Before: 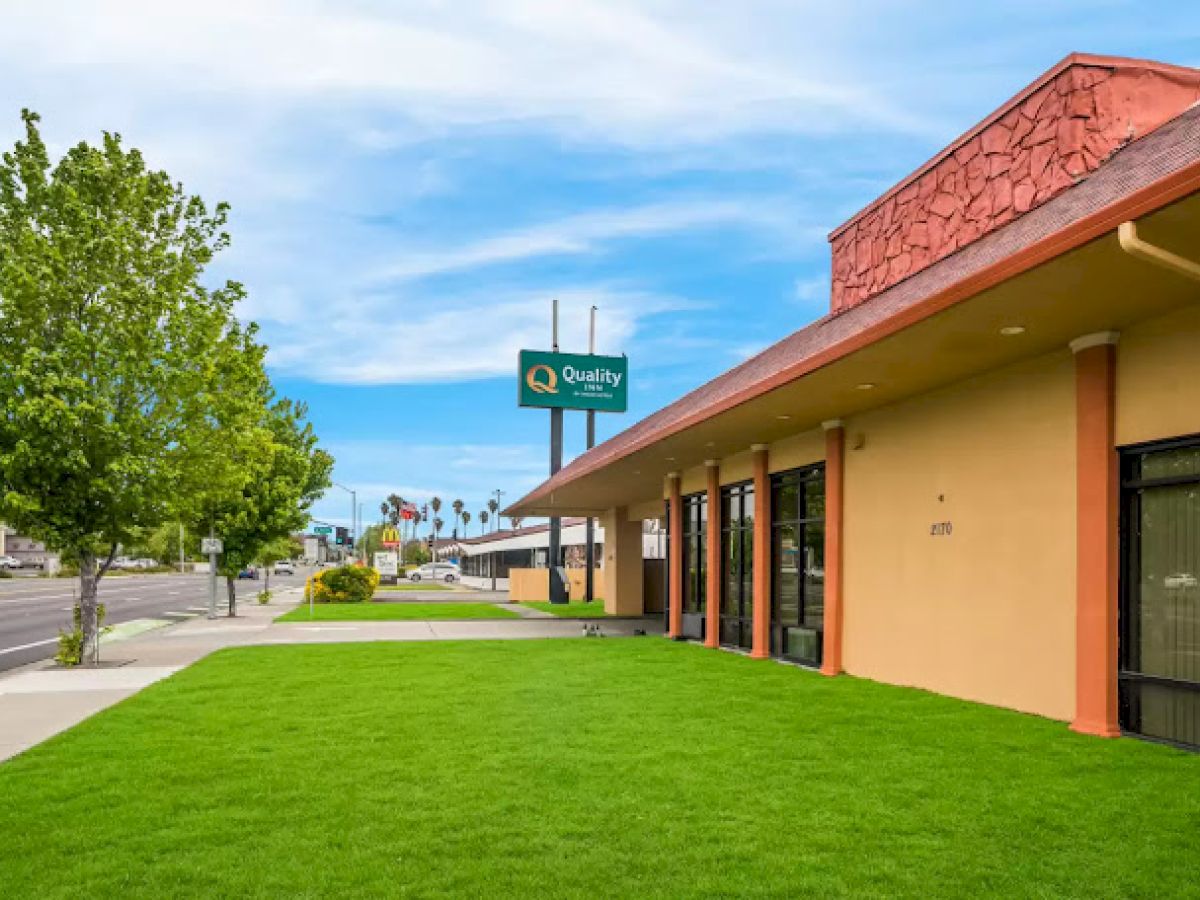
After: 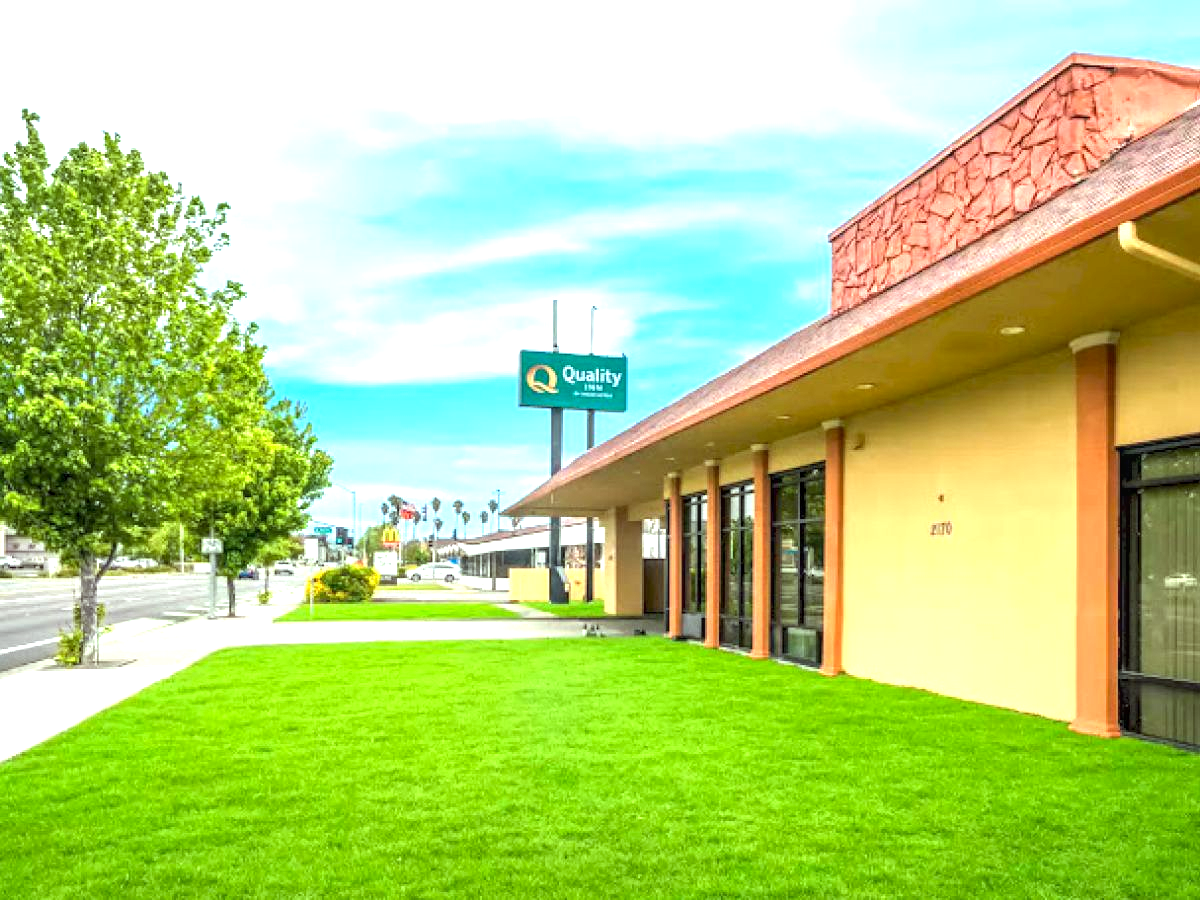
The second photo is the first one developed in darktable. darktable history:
color correction: highlights a* -8, highlights b* 3.1
local contrast: on, module defaults
white balance: red 0.982, blue 1.018
exposure: black level correction 0, exposure 1.2 EV, compensate exposure bias true, compensate highlight preservation false
